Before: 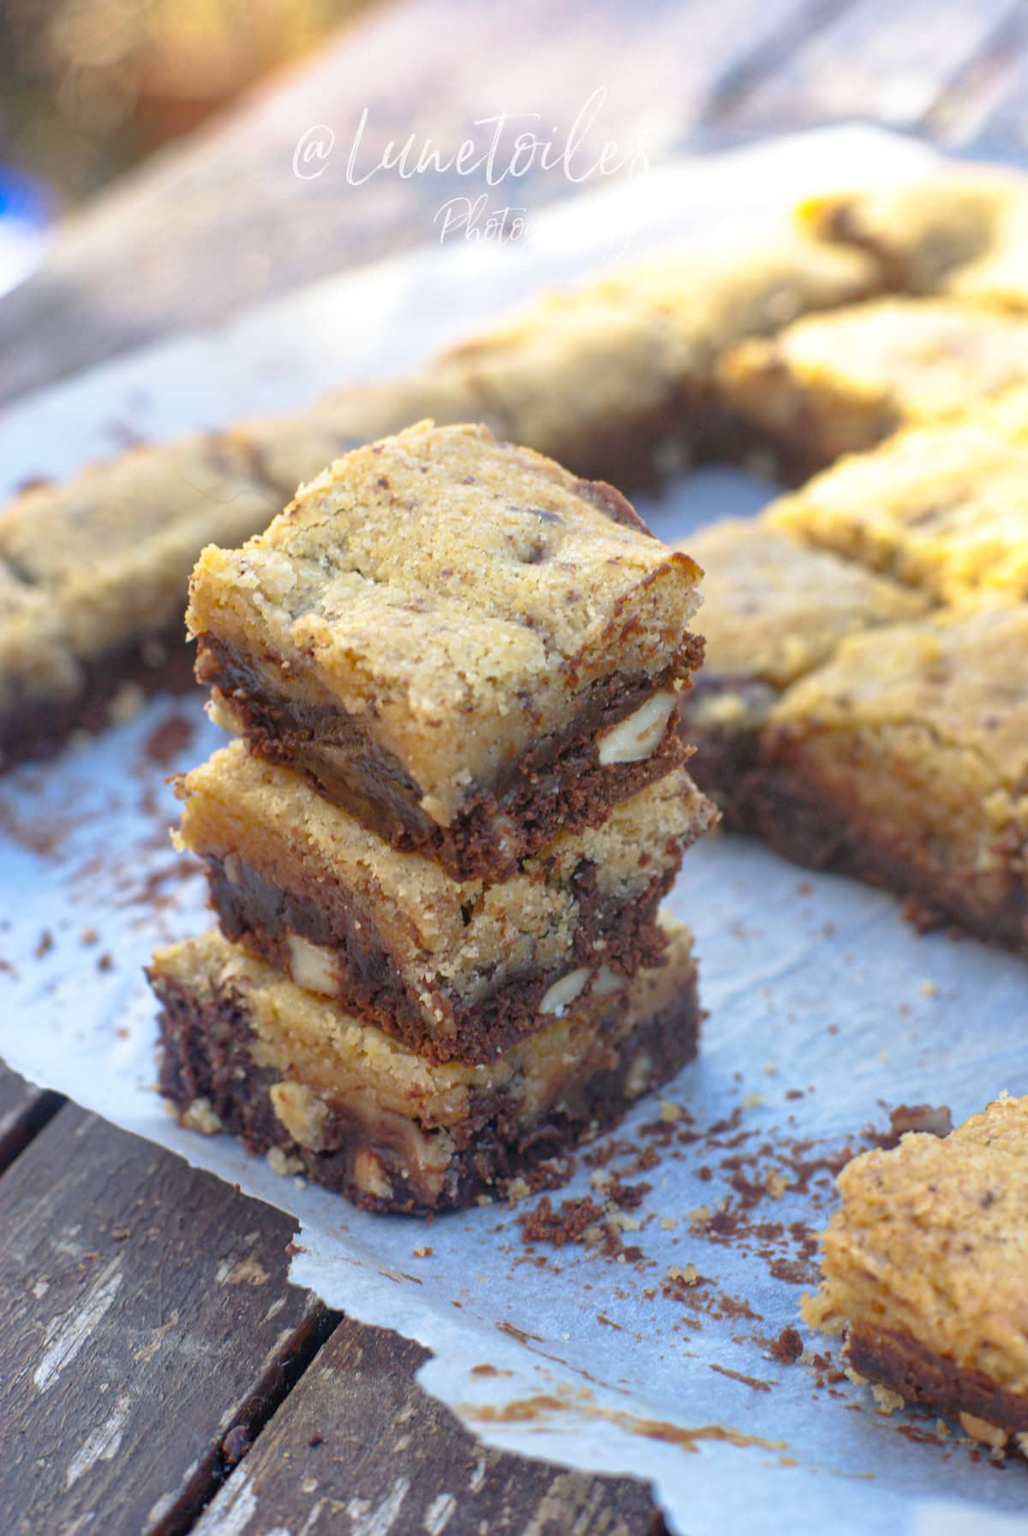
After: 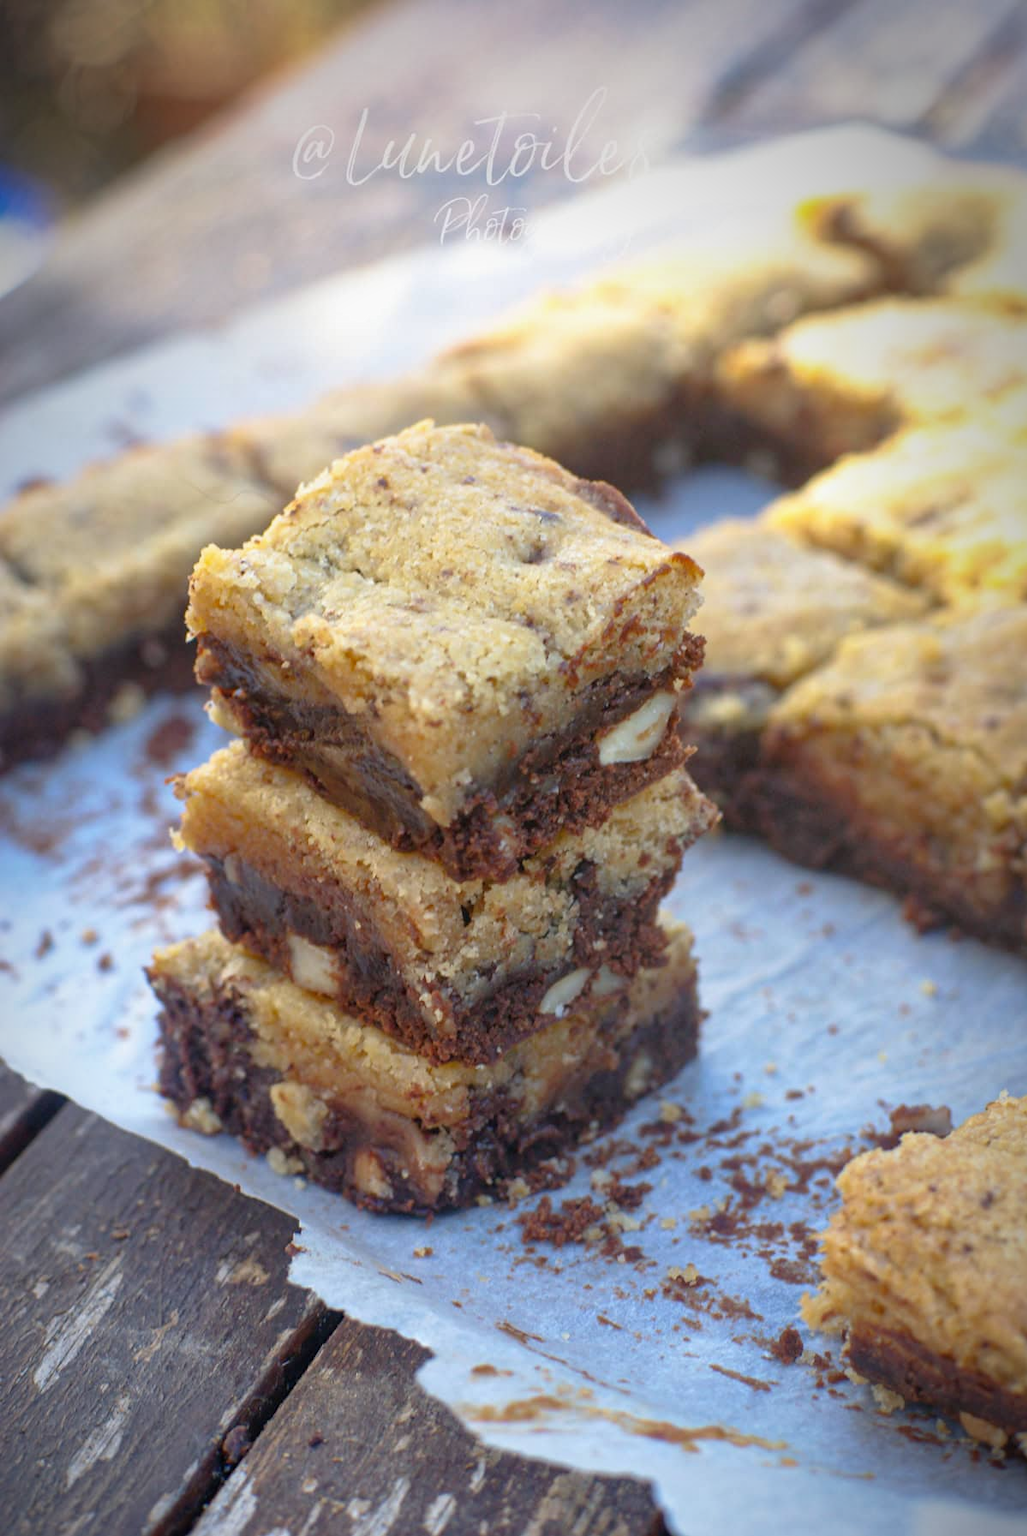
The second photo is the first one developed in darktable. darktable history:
vignetting: brightness -0.589, saturation -0.107, center (-0.037, 0.153), automatic ratio true
tone equalizer: on, module defaults
exposure: exposure -0.071 EV, compensate highlight preservation false
